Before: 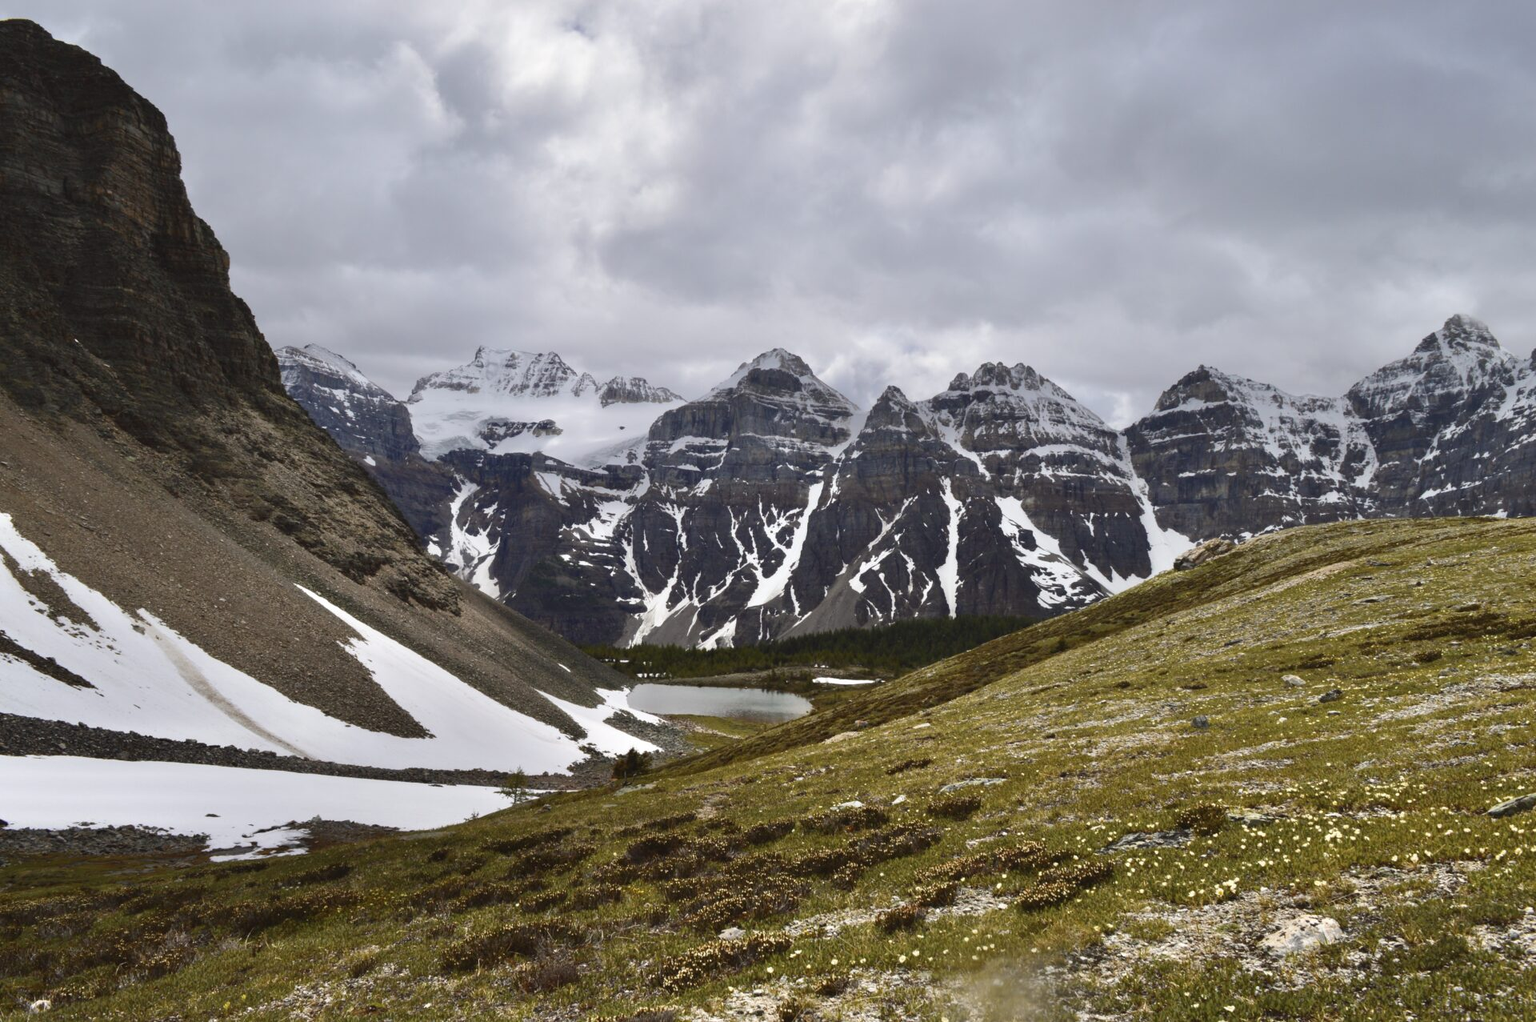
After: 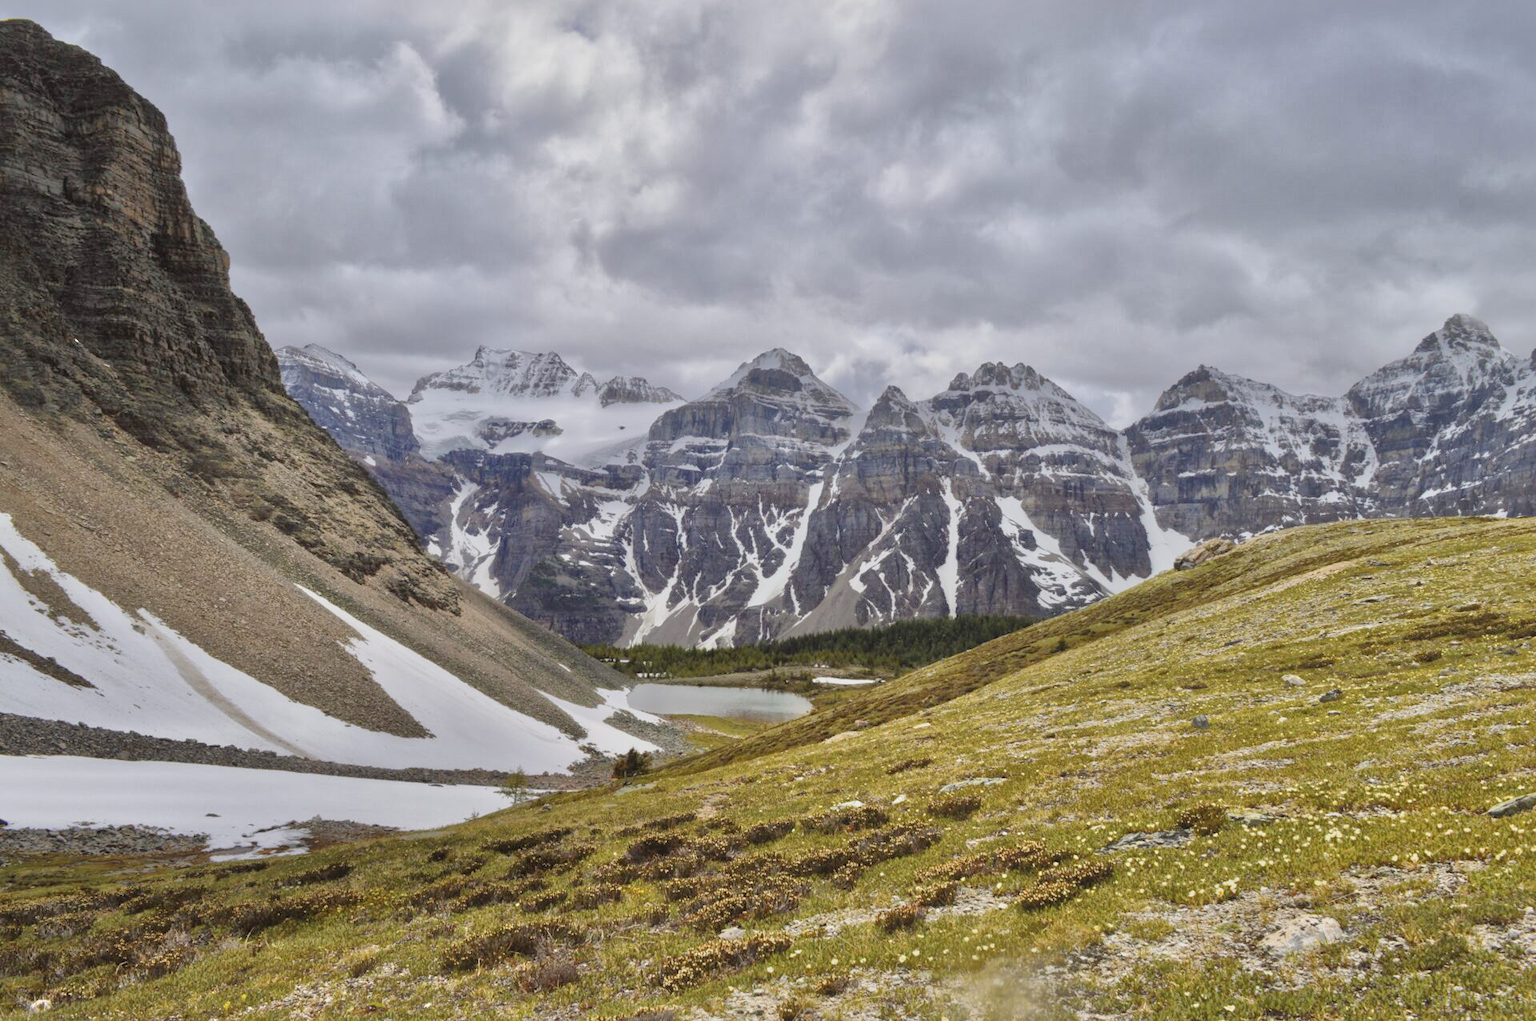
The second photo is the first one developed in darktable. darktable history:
global tonemap: drago (1, 100), detail 1
tone equalizer: -7 EV 0.15 EV, -6 EV 0.6 EV, -5 EV 1.15 EV, -4 EV 1.33 EV, -3 EV 1.15 EV, -2 EV 0.6 EV, -1 EV 0.15 EV, mask exposure compensation -0.5 EV
exposure: black level correction 0, compensate exposure bias true, compensate highlight preservation false
local contrast: mode bilateral grid, contrast 10, coarseness 25, detail 115%, midtone range 0.2
